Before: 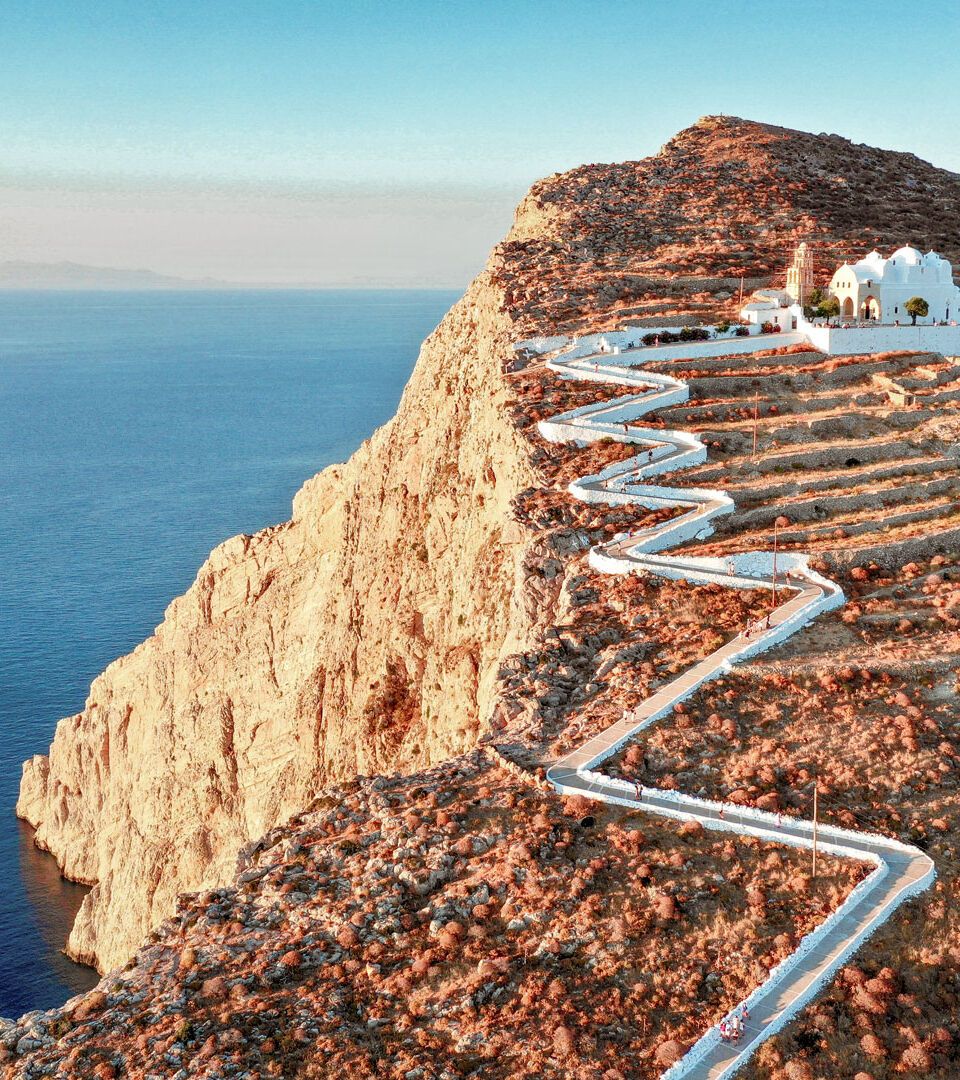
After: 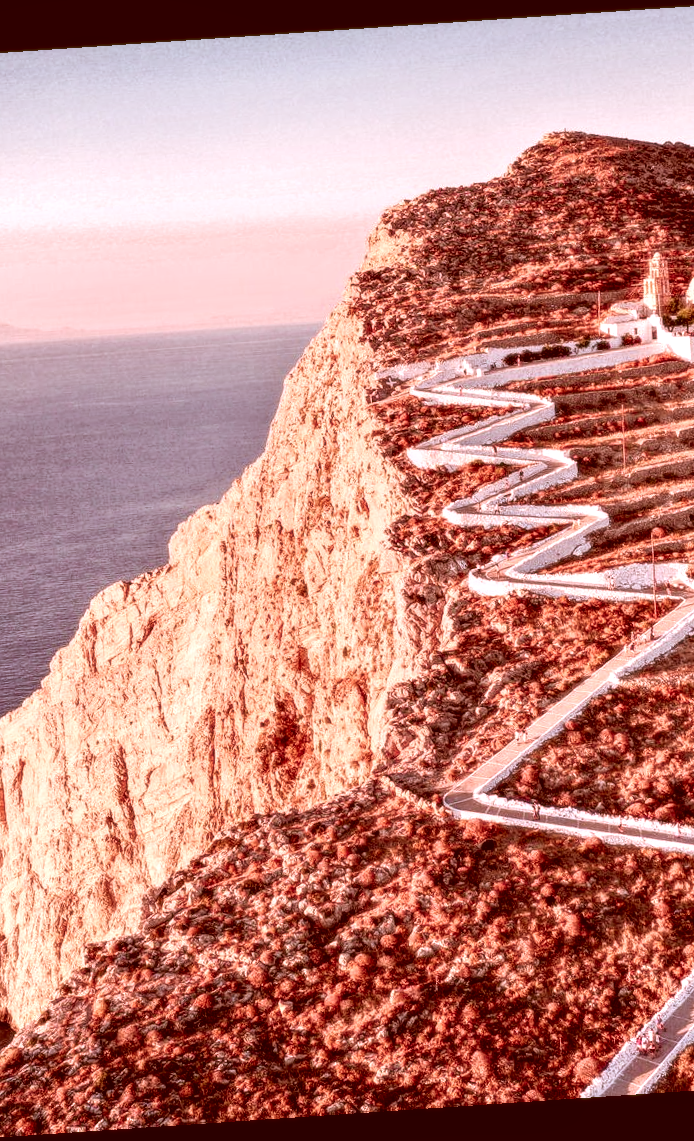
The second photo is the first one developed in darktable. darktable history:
local contrast: highlights 100%, shadows 100%, detail 200%, midtone range 0.2
shadows and highlights: shadows -62.32, white point adjustment -5.22, highlights 61.59
rotate and perspective: rotation -4.2°, shear 0.006, automatic cropping off
crop and rotate: left 15.754%, right 17.579%
soften: size 10%, saturation 50%, brightness 0.2 EV, mix 10%
color correction: highlights a* 9.03, highlights b* 8.71, shadows a* 40, shadows b* 40, saturation 0.8
white balance: red 1.188, blue 1.11
exposure: exposure -0.21 EV, compensate highlight preservation false
